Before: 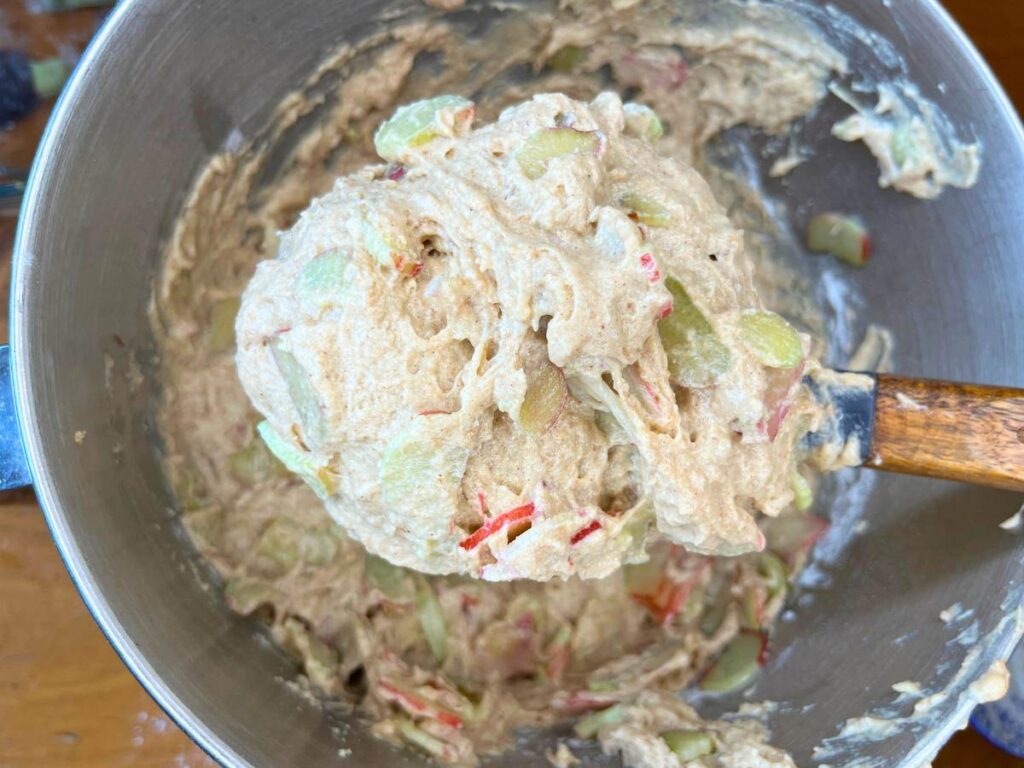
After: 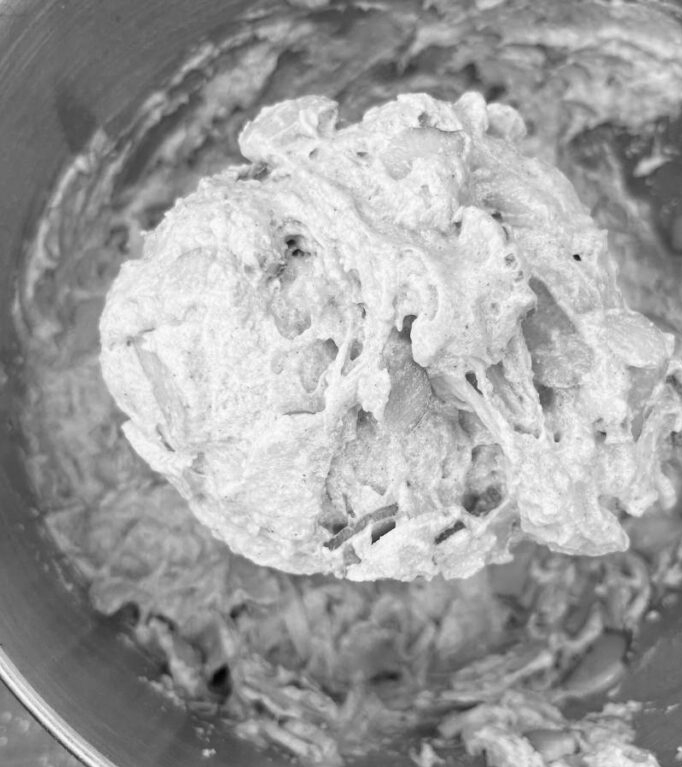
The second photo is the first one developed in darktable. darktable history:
color correction: highlights a* 0.003, highlights b* -0.283
monochrome: on, module defaults
crop and rotate: left 13.342%, right 19.991%
